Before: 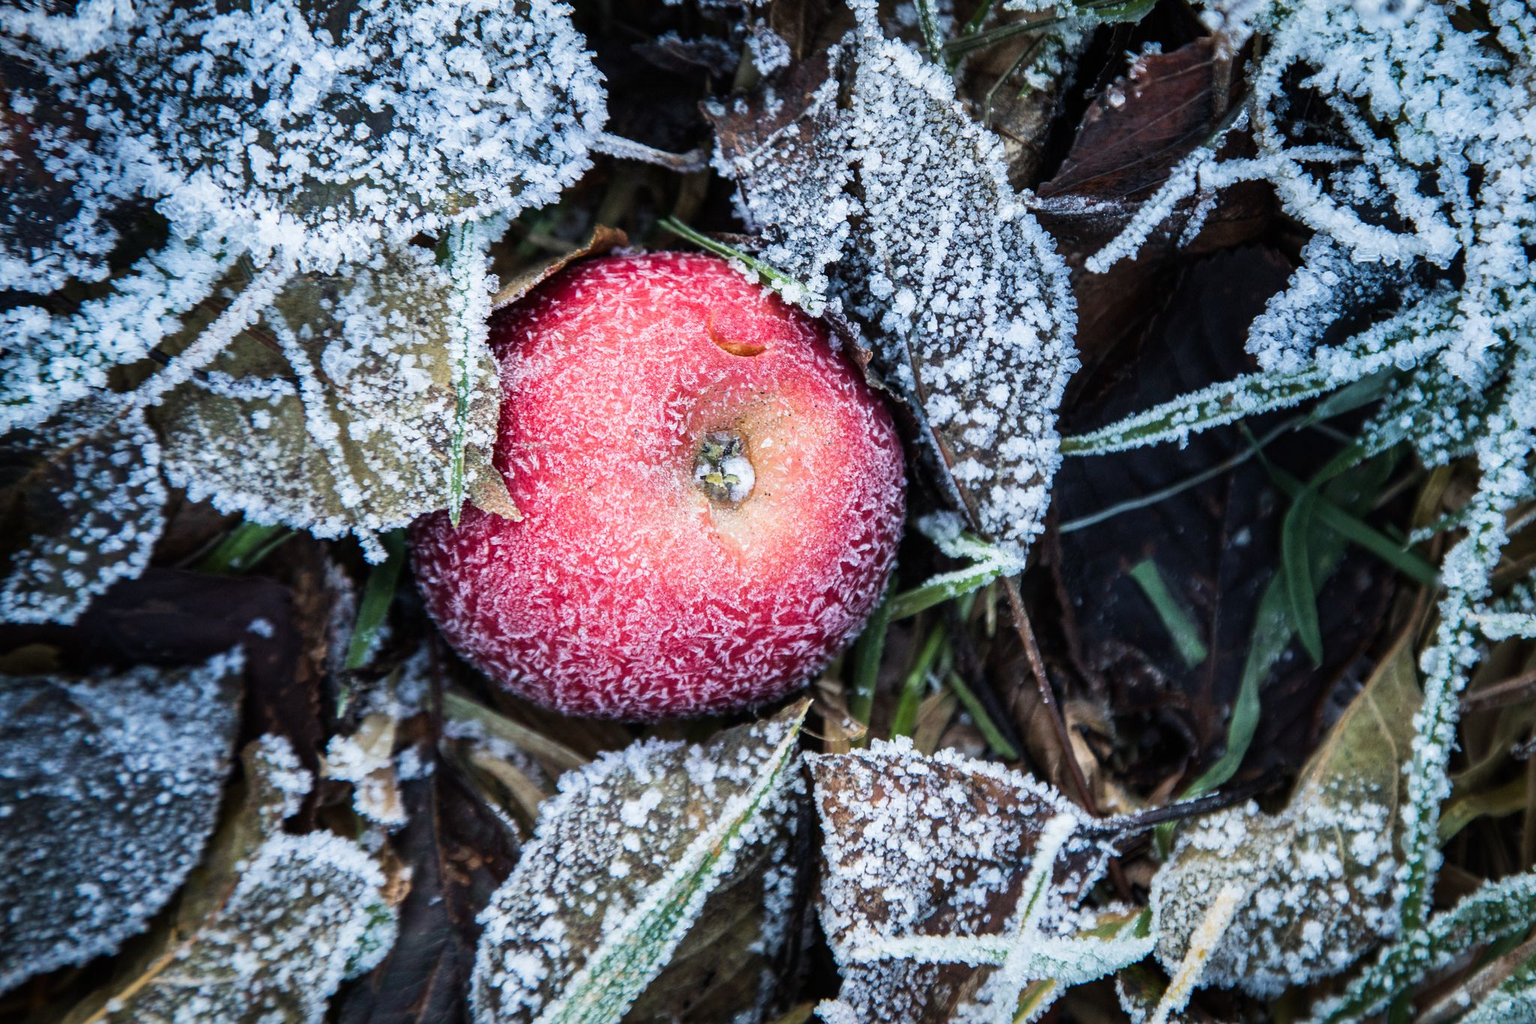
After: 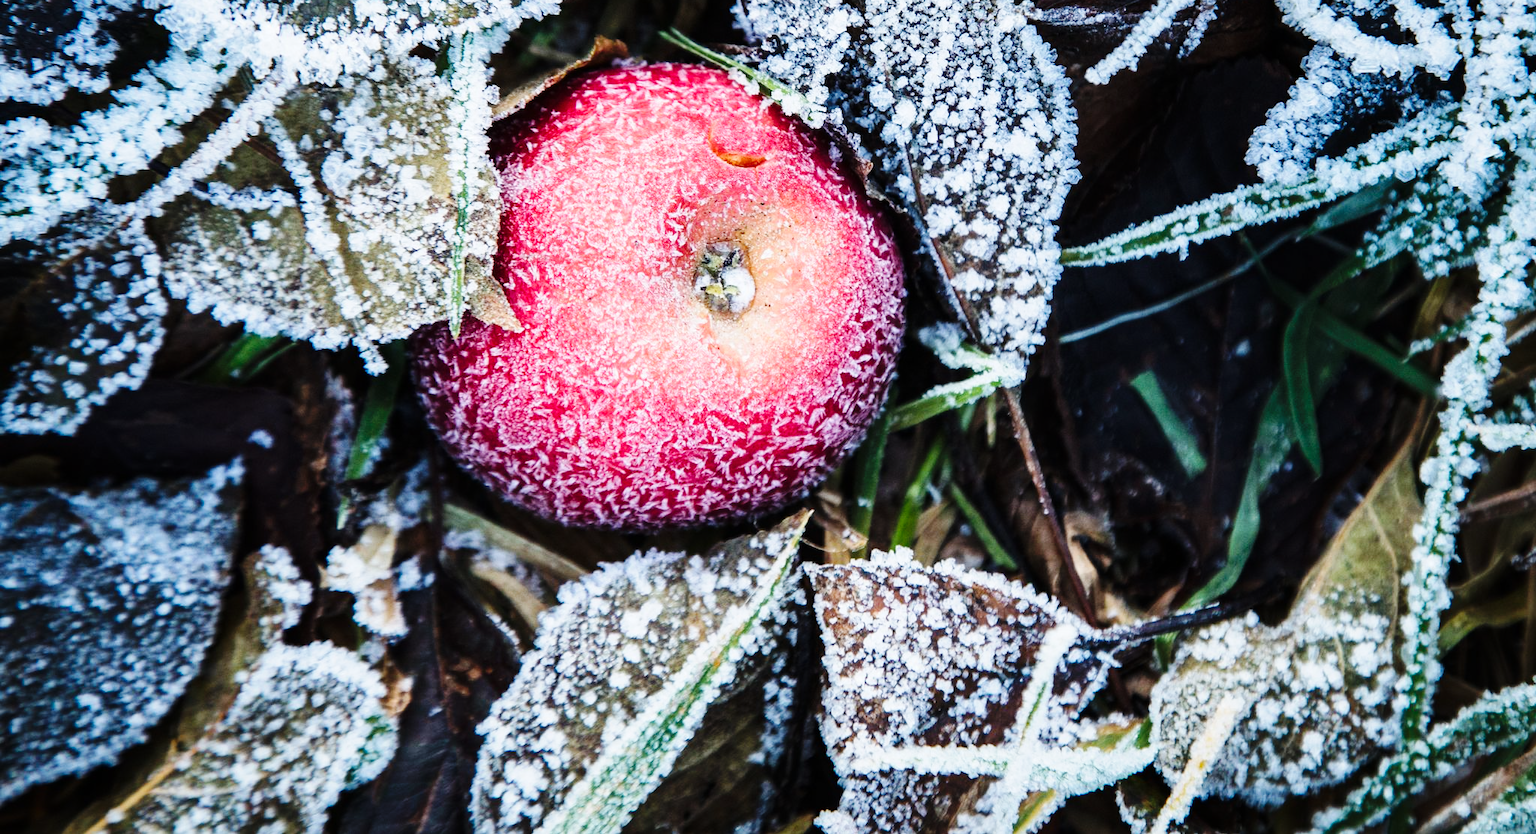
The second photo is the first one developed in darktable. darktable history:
base curve: curves: ch0 [(0, 0) (0.036, 0.025) (0.121, 0.166) (0.206, 0.329) (0.605, 0.79) (1, 1)], preserve colors none
crop and rotate: top 18.507%
